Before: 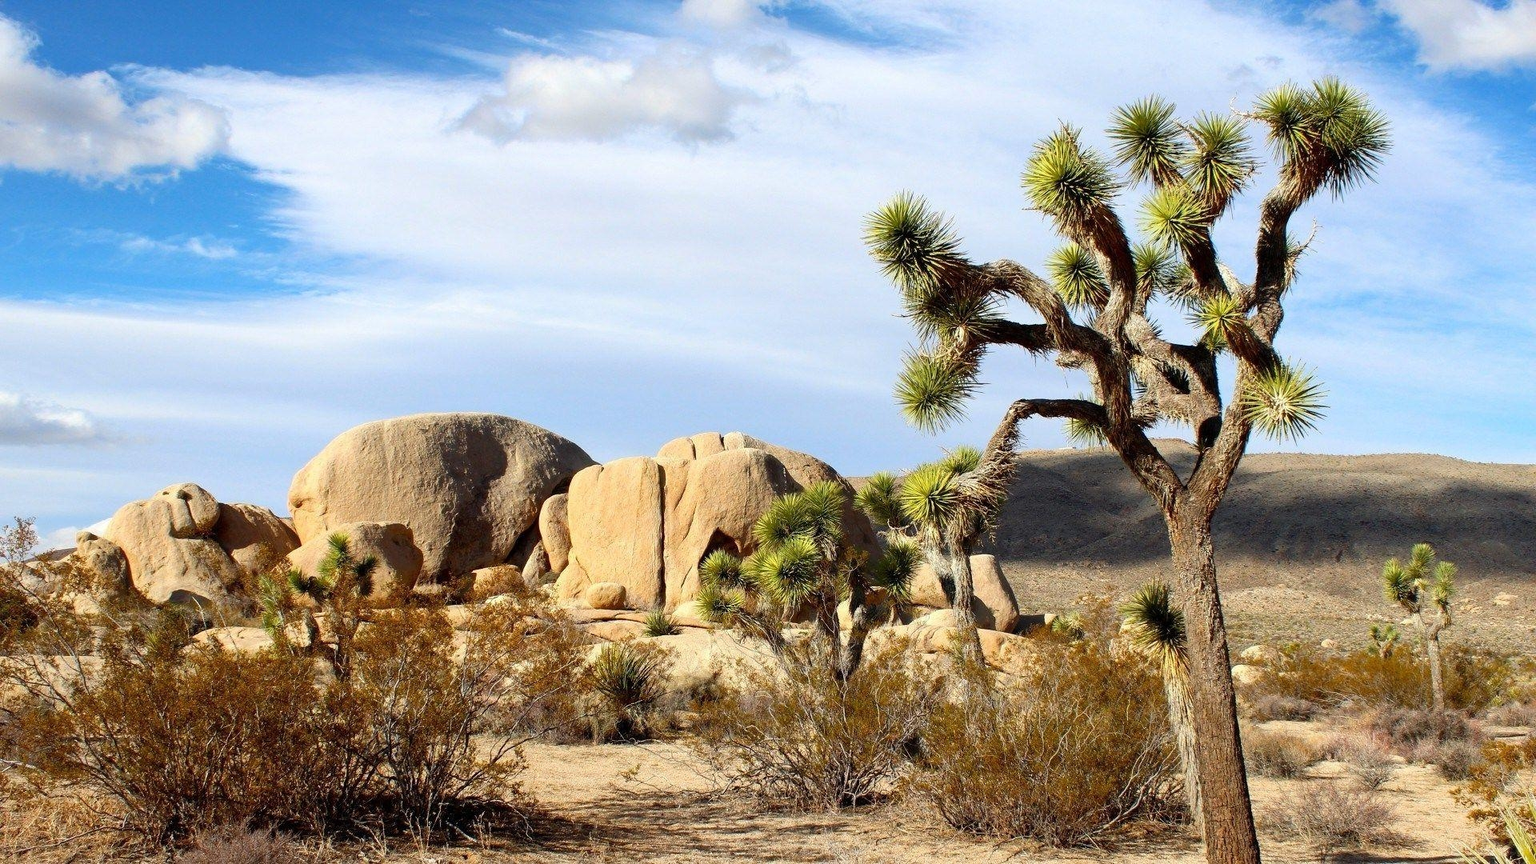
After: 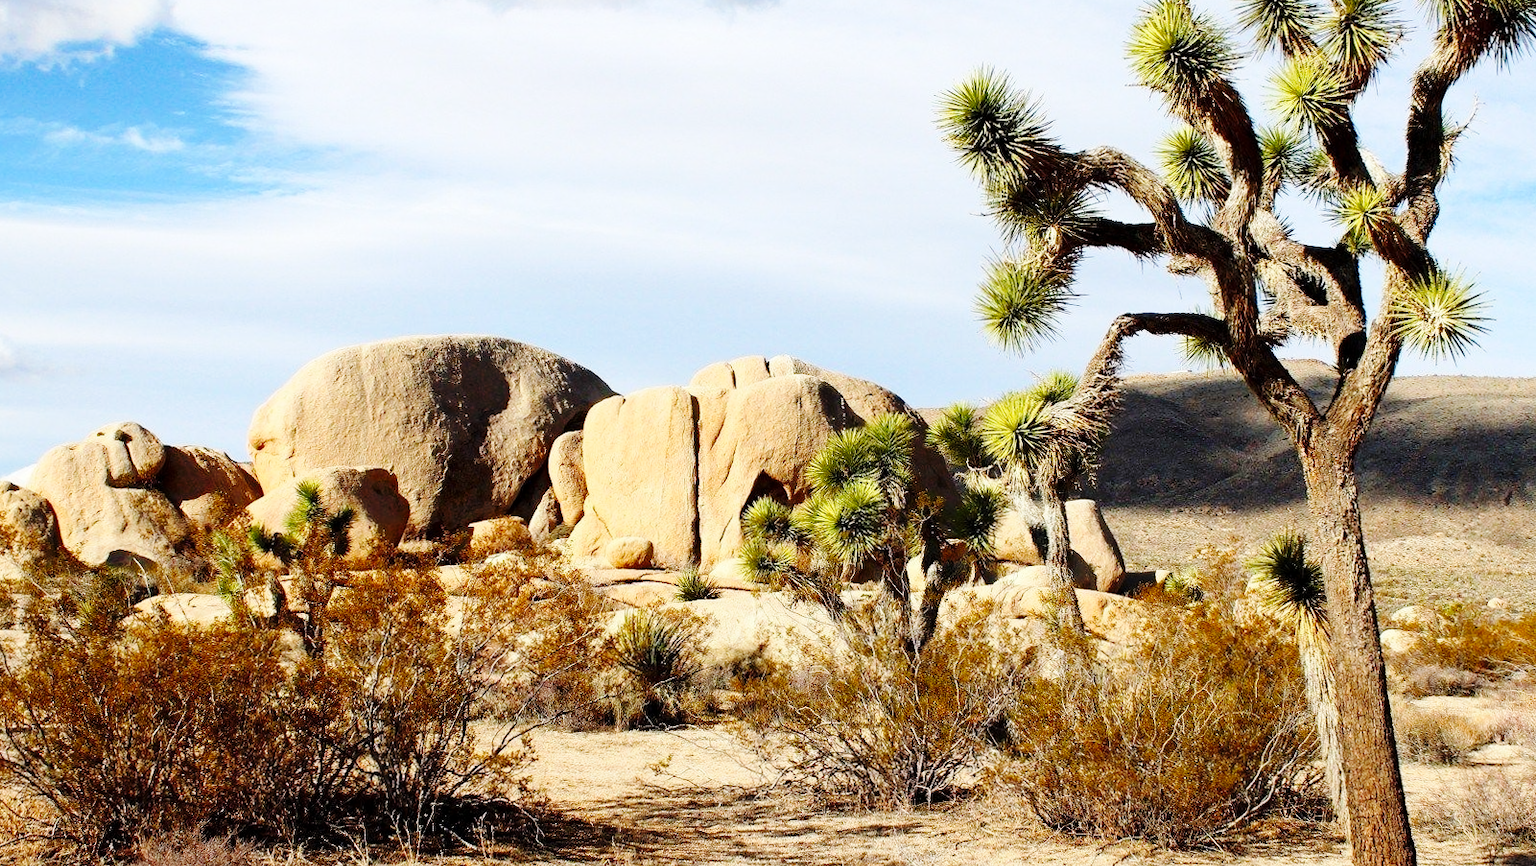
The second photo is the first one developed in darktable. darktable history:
rotate and perspective: rotation -0.45°, automatic cropping original format, crop left 0.008, crop right 0.992, crop top 0.012, crop bottom 0.988
crop and rotate: left 4.842%, top 15.51%, right 10.668%
base curve: curves: ch0 [(0, 0) (0.036, 0.025) (0.121, 0.166) (0.206, 0.329) (0.605, 0.79) (1, 1)], preserve colors none
exposure: black level correction 0.001, compensate highlight preservation false
